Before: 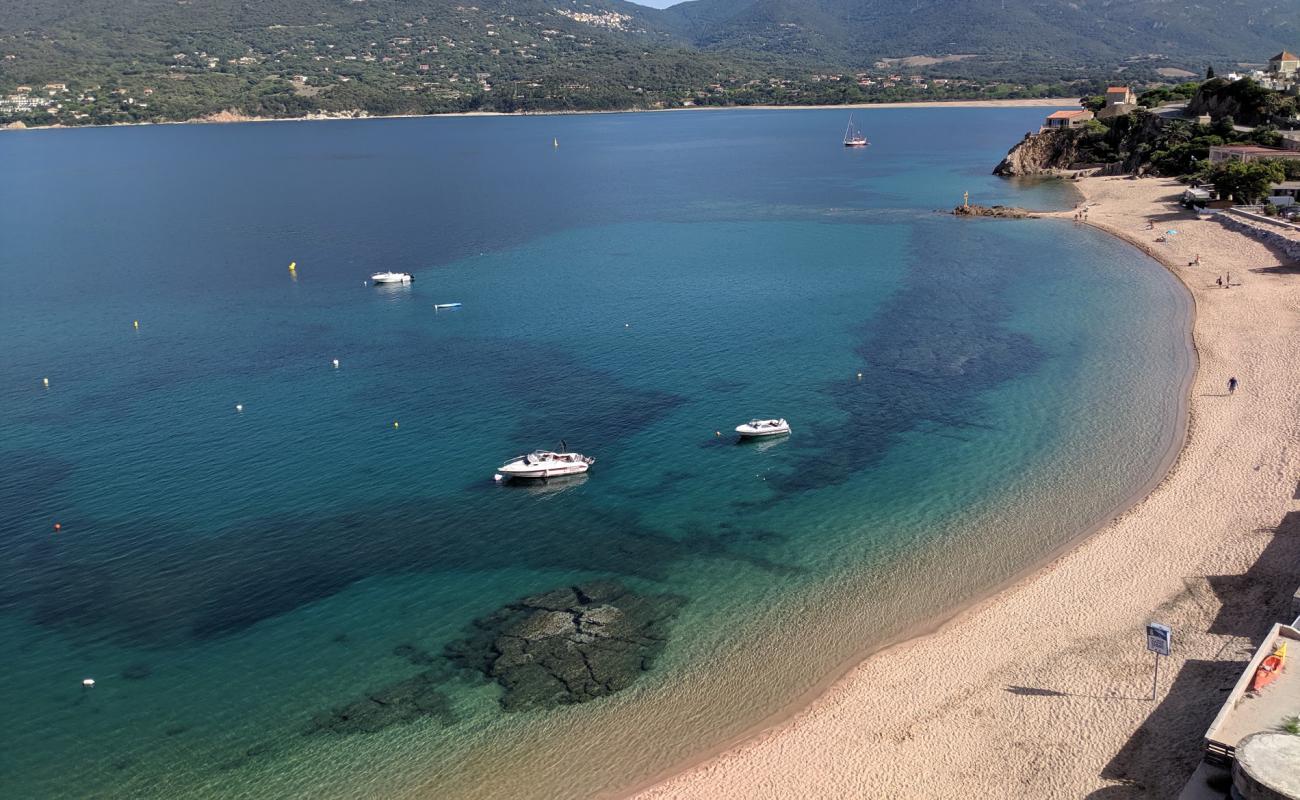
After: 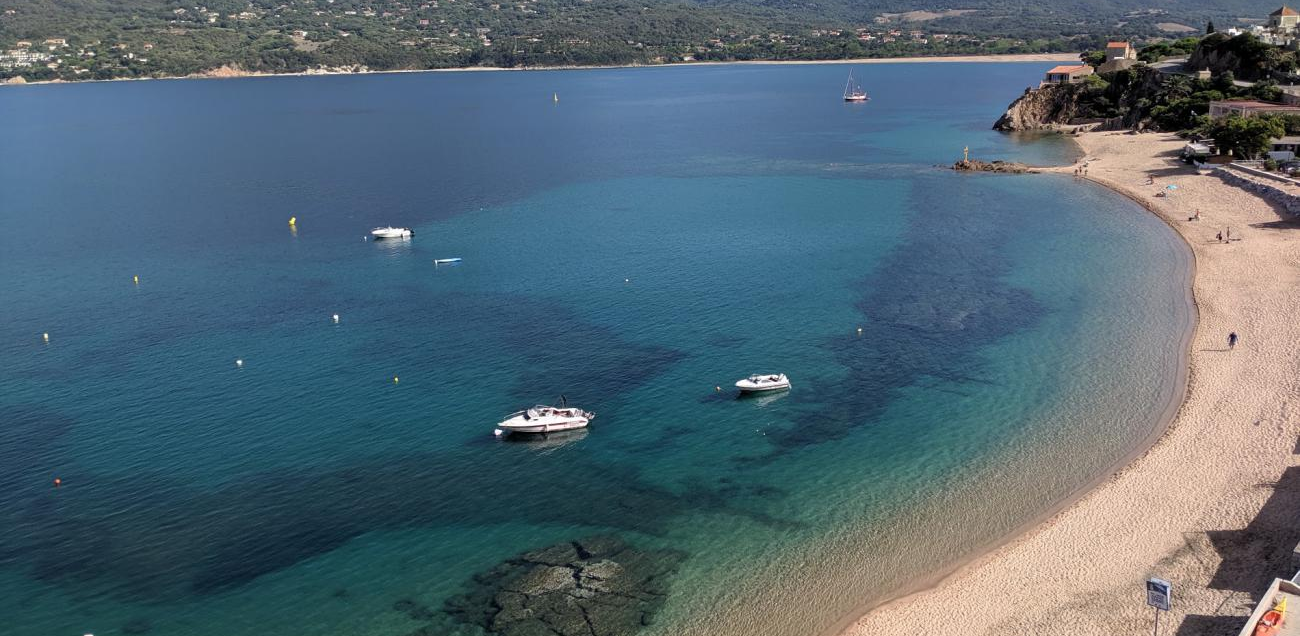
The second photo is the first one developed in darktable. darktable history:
crop and rotate: top 5.664%, bottom 14.757%
